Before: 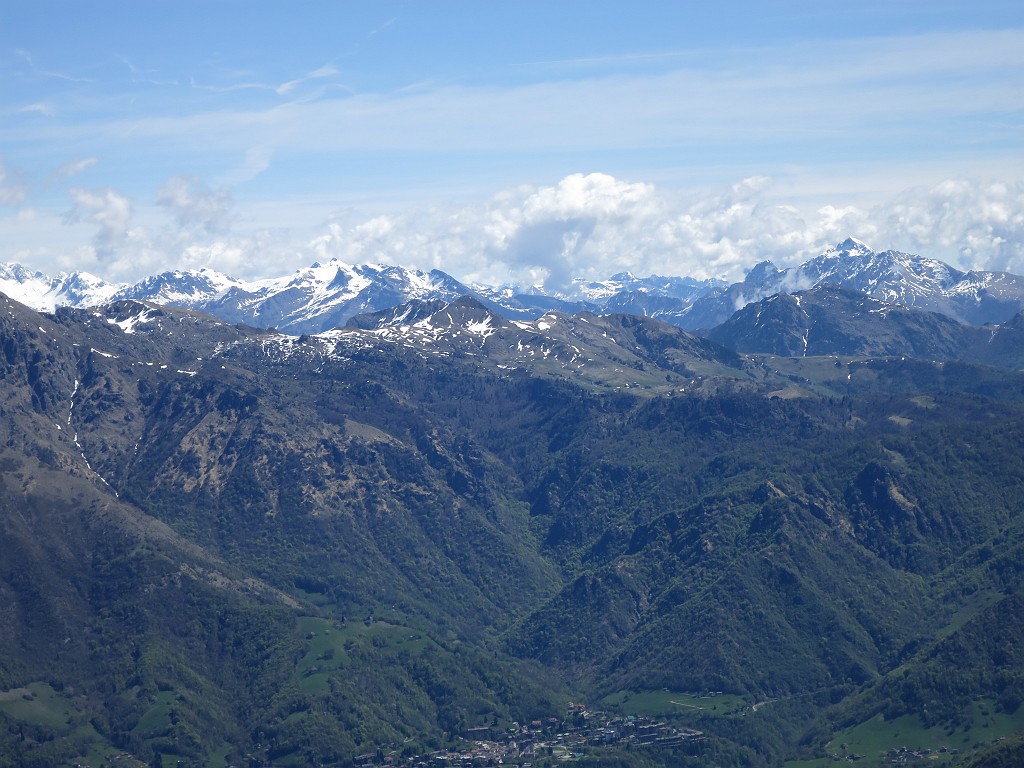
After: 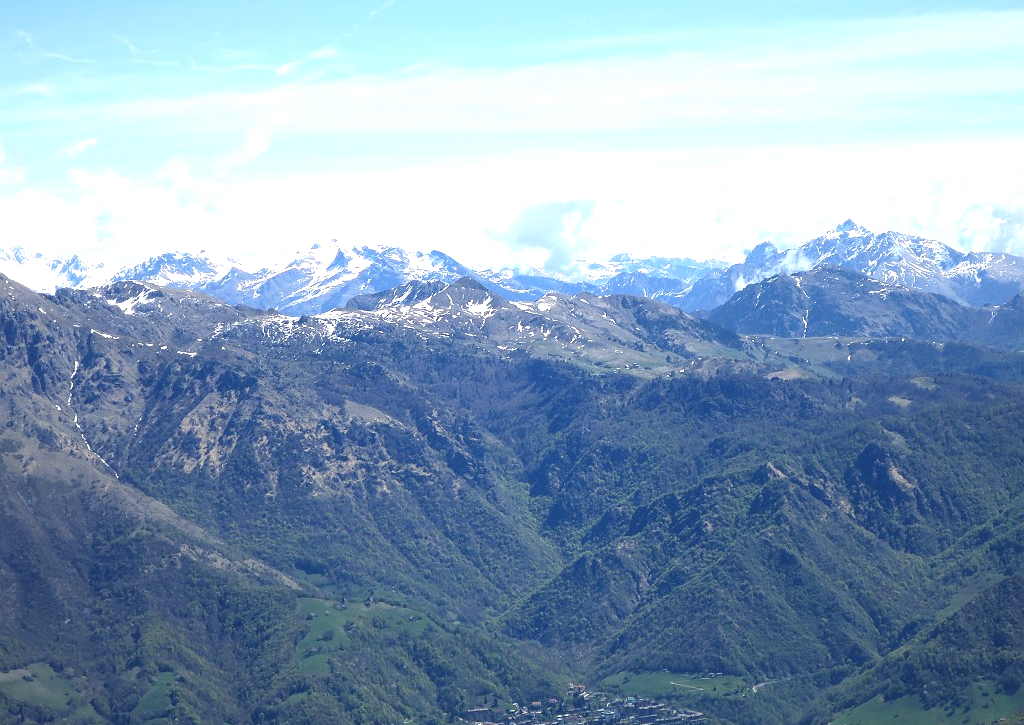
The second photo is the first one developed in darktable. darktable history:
exposure: black level correction 0, exposure 0.953 EV, compensate exposure bias true, compensate highlight preservation false
crop and rotate: top 2.479%, bottom 3.018%
